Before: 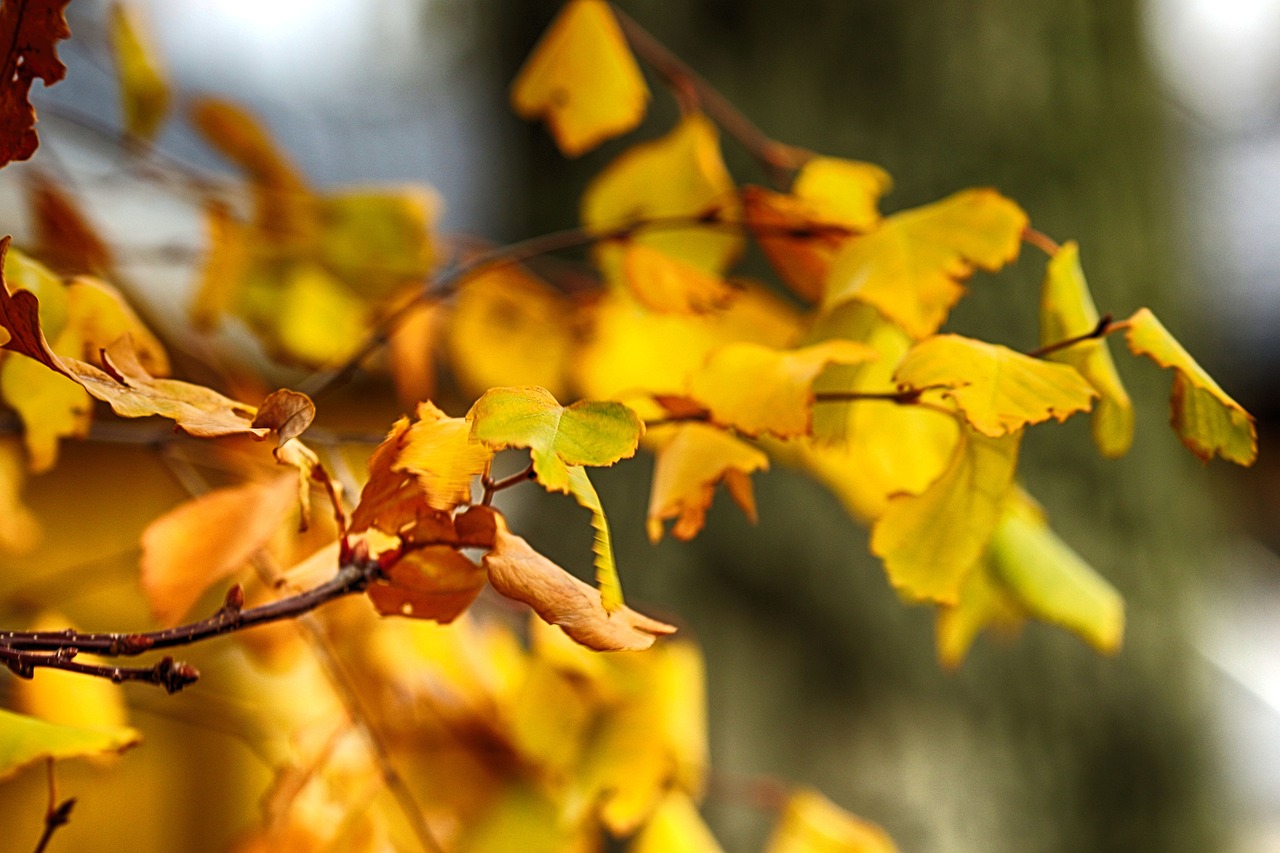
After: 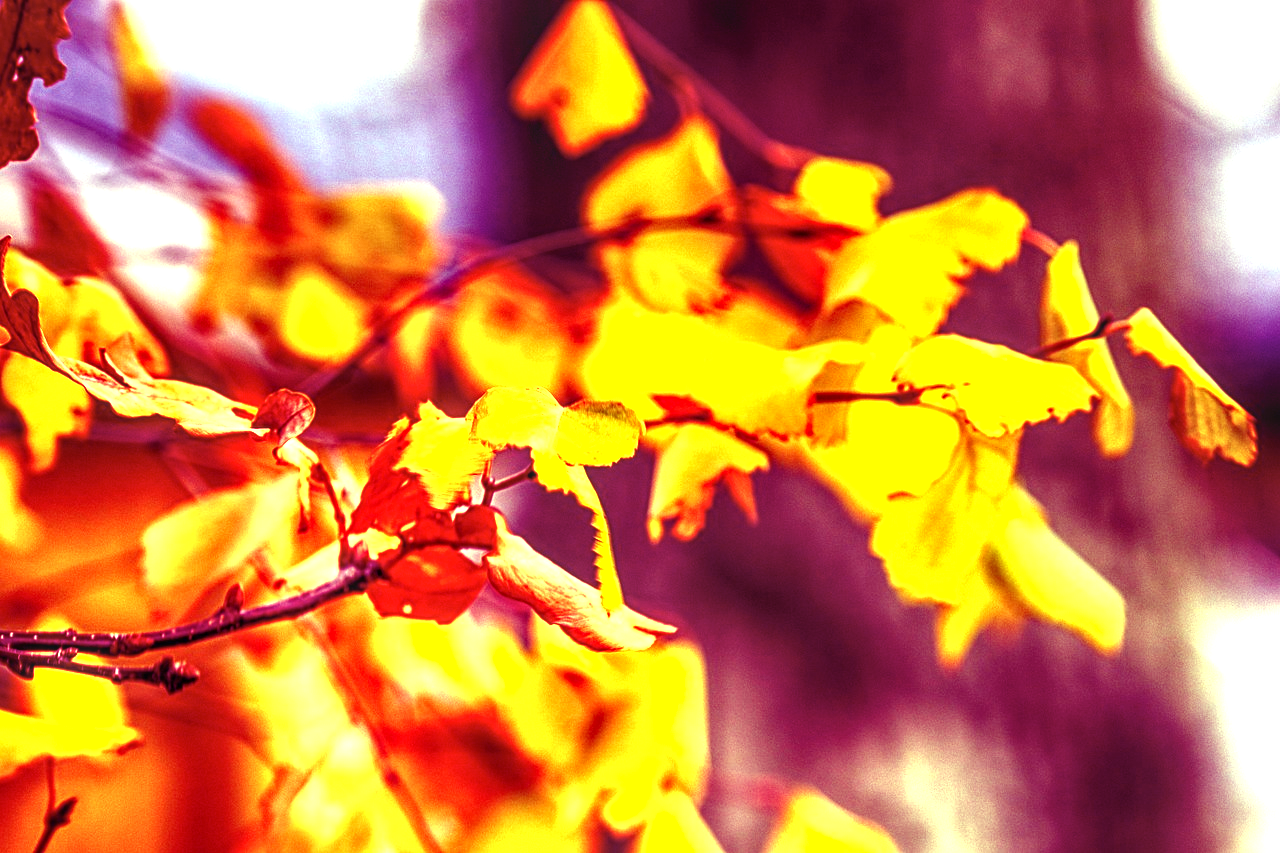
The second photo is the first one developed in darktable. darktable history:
exposure: black level correction 0, exposure 1.45 EV, compensate exposure bias true, compensate highlight preservation false
local contrast: on, module defaults
color balance: mode lift, gamma, gain (sRGB), lift [1, 1, 0.101, 1]
